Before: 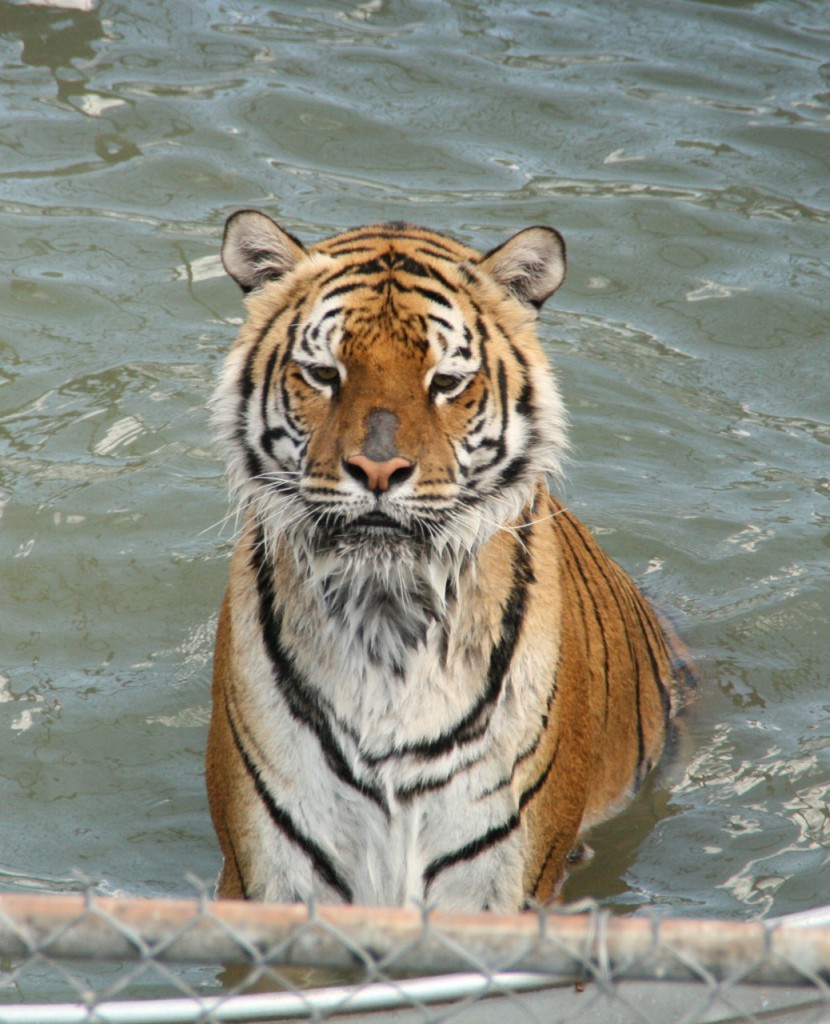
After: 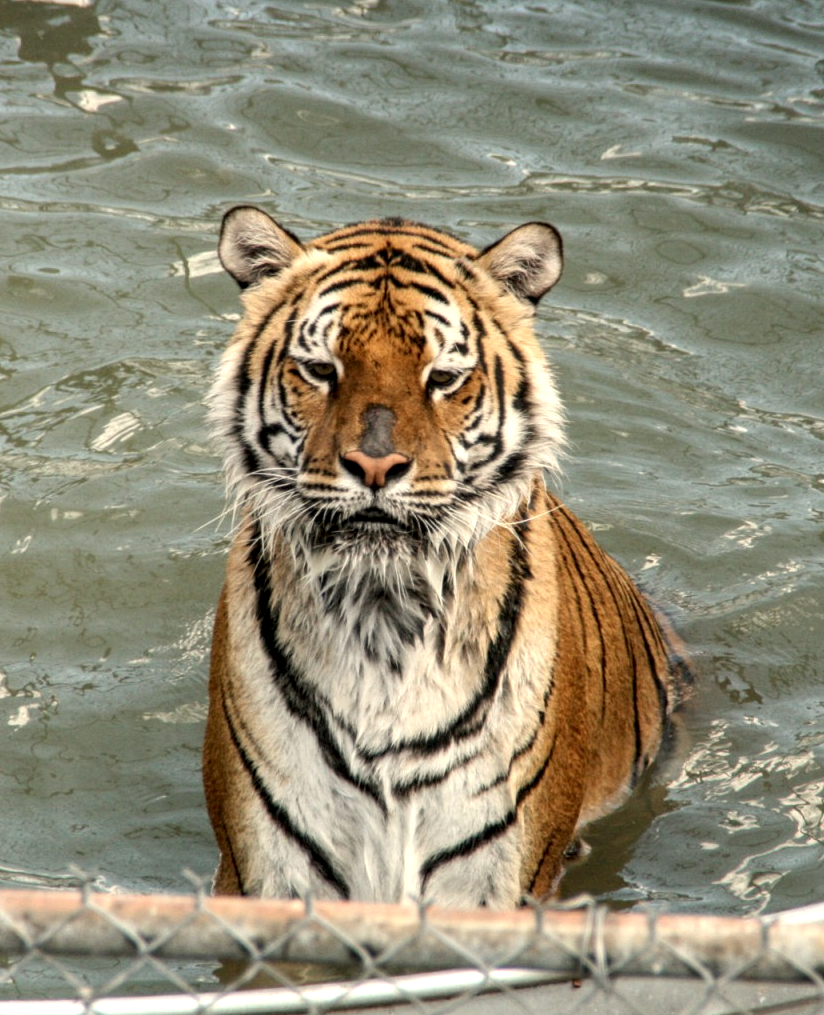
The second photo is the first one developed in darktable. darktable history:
crop: left 0.434%, top 0.485%, right 0.244%, bottom 0.386%
white balance: red 1.045, blue 0.932
local contrast: highlights 60%, shadows 60%, detail 160%
